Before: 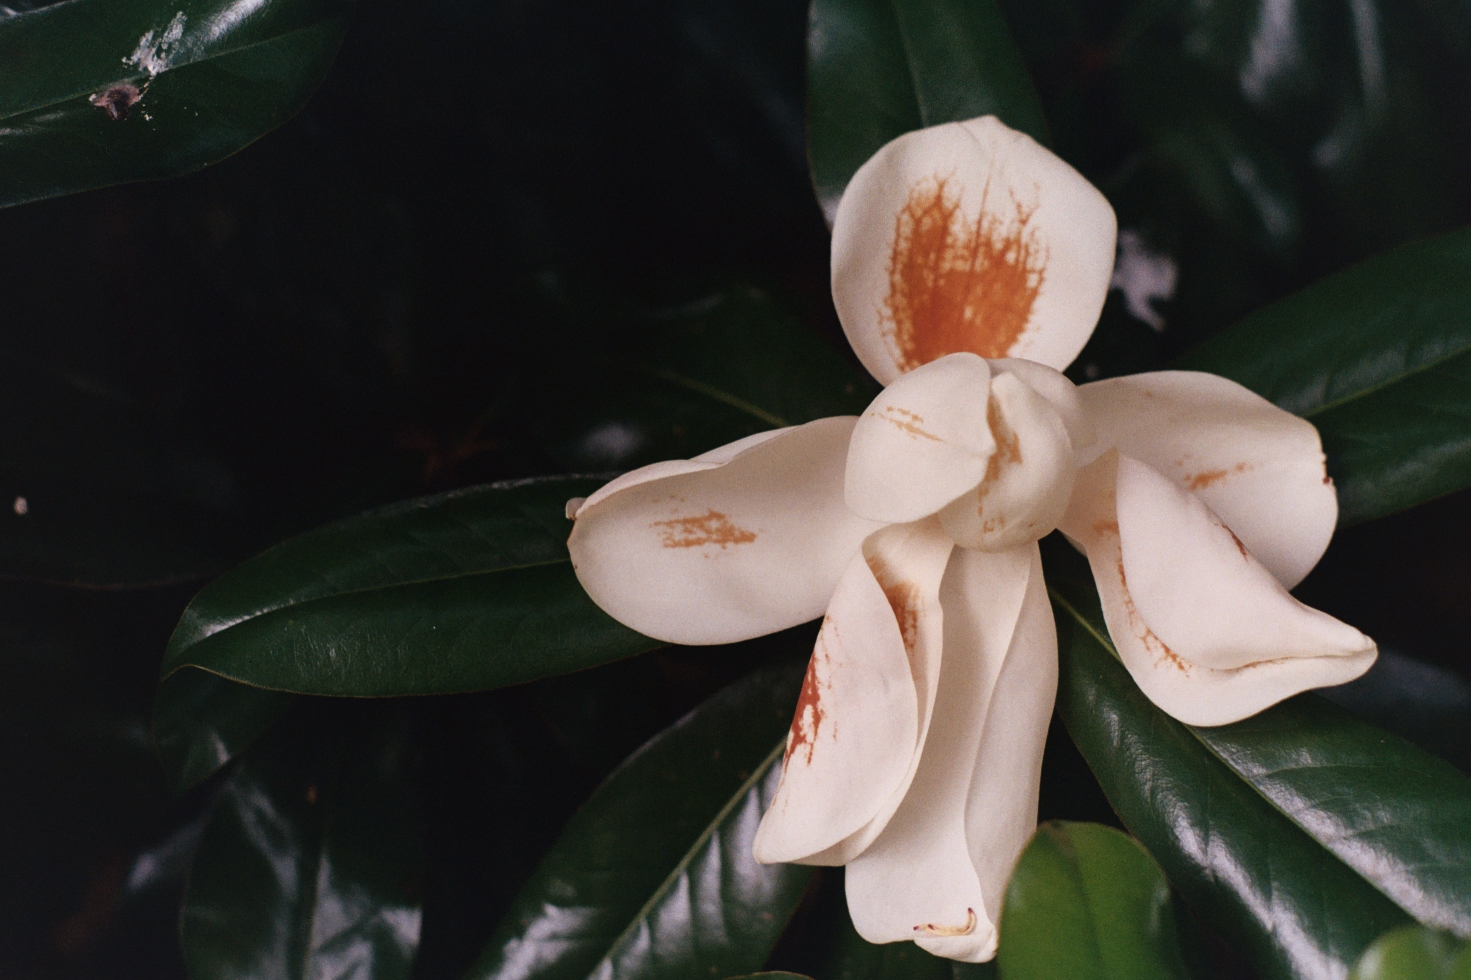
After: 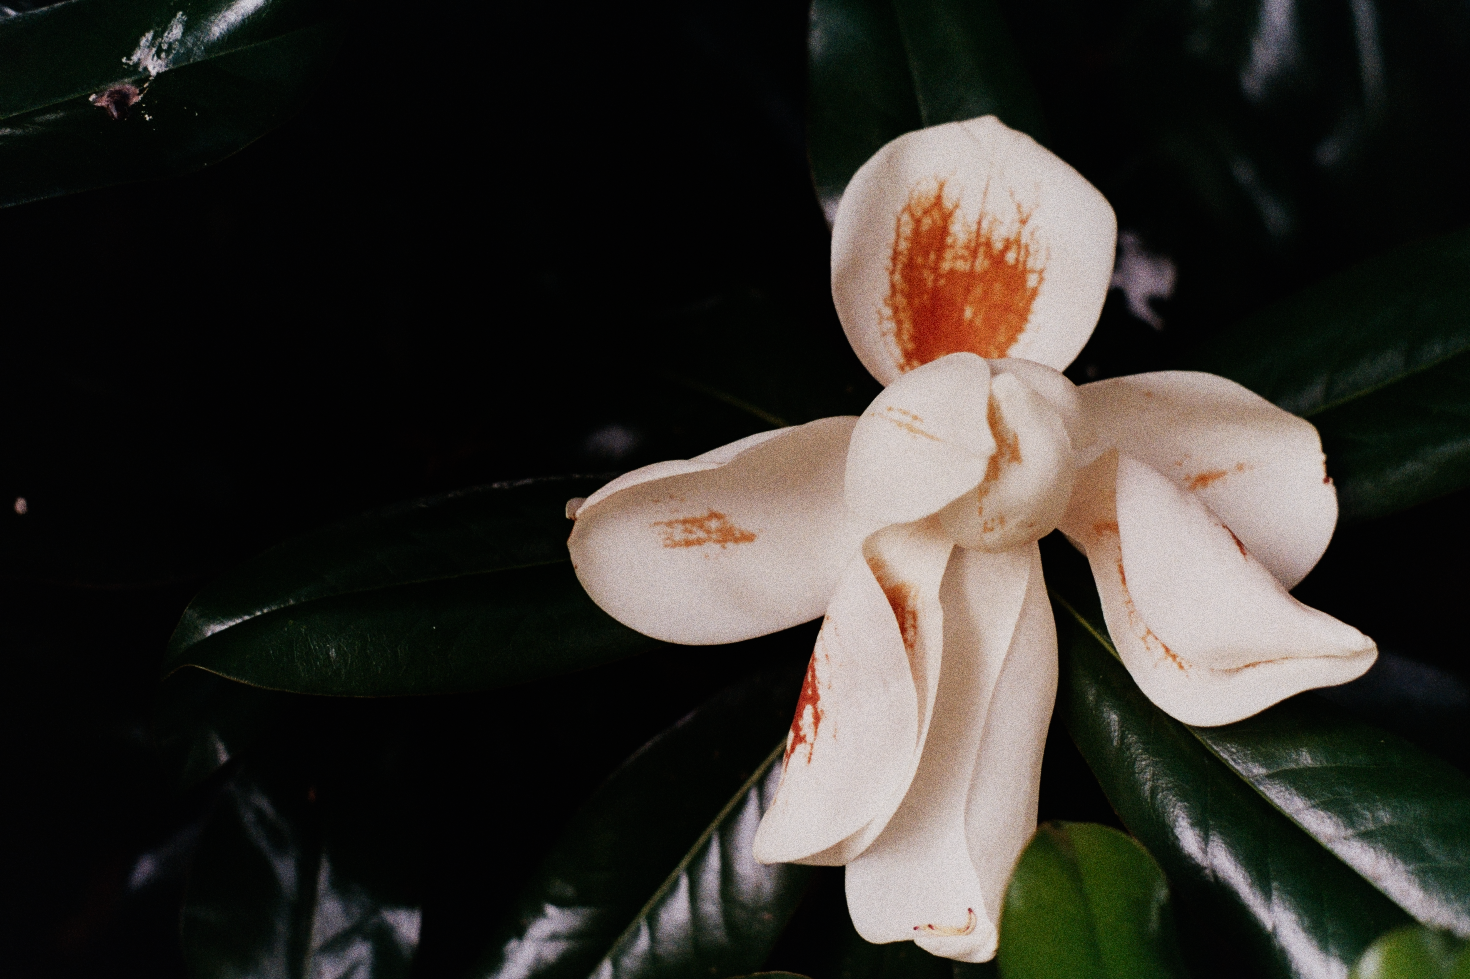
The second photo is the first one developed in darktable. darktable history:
sigmoid: contrast 1.7, skew -0.2, preserve hue 0%, red attenuation 0.1, red rotation 0.035, green attenuation 0.1, green rotation -0.017, blue attenuation 0.15, blue rotation -0.052, base primaries Rec2020
grain: coarseness 0.09 ISO, strength 40%
bloom: size 3%, threshold 100%, strength 0%
